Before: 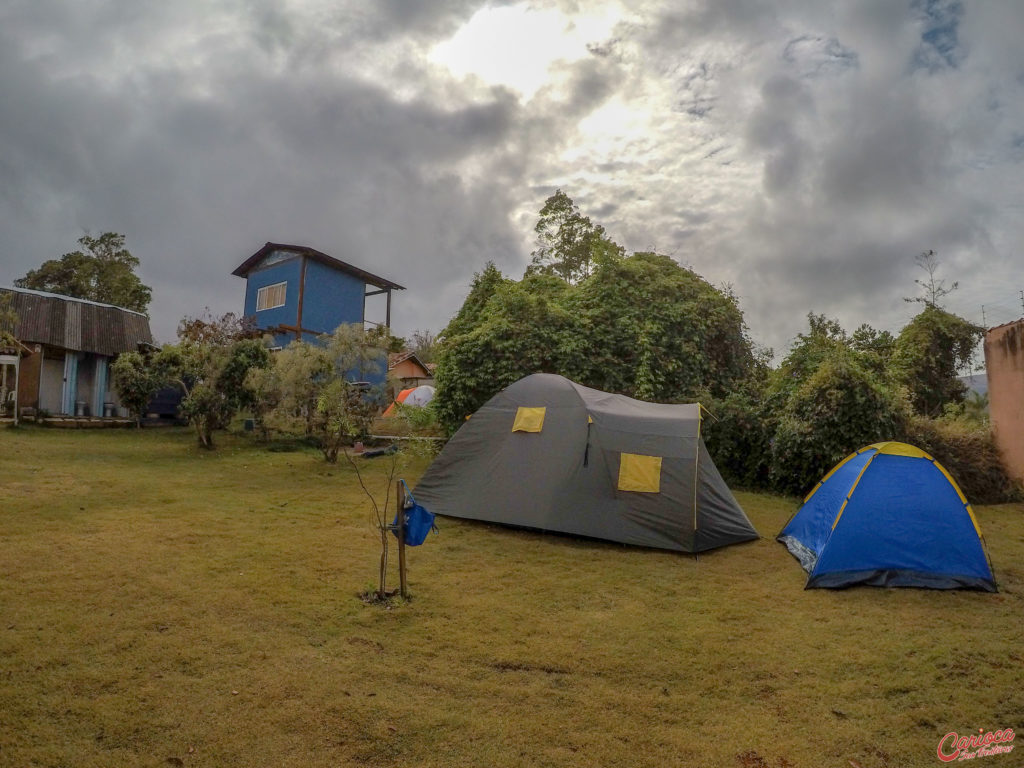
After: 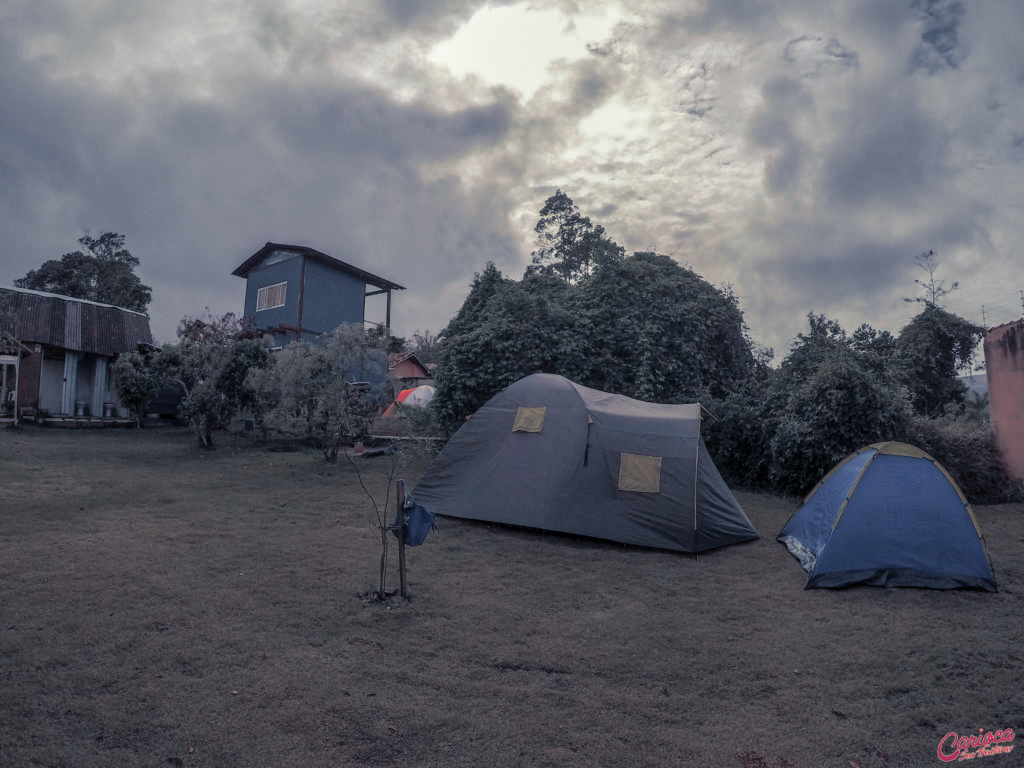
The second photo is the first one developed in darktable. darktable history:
color zones: curves: ch0 [(0, 0.48) (0.209, 0.398) (0.305, 0.332) (0.429, 0.493) (0.571, 0.5) (0.714, 0.5) (0.857, 0.5) (1, 0.48)]; ch1 [(0, 0.736) (0.143, 0.625) (0.225, 0.371) (0.429, 0.256) (0.571, 0.241) (0.714, 0.213) (0.857, 0.48) (1, 0.736)]; ch2 [(0, 0.448) (0.143, 0.498) (0.286, 0.5) (0.429, 0.5) (0.571, 0.5) (0.714, 0.5) (0.857, 0.5) (1, 0.448)]
split-toning: shadows › hue 230.4°
